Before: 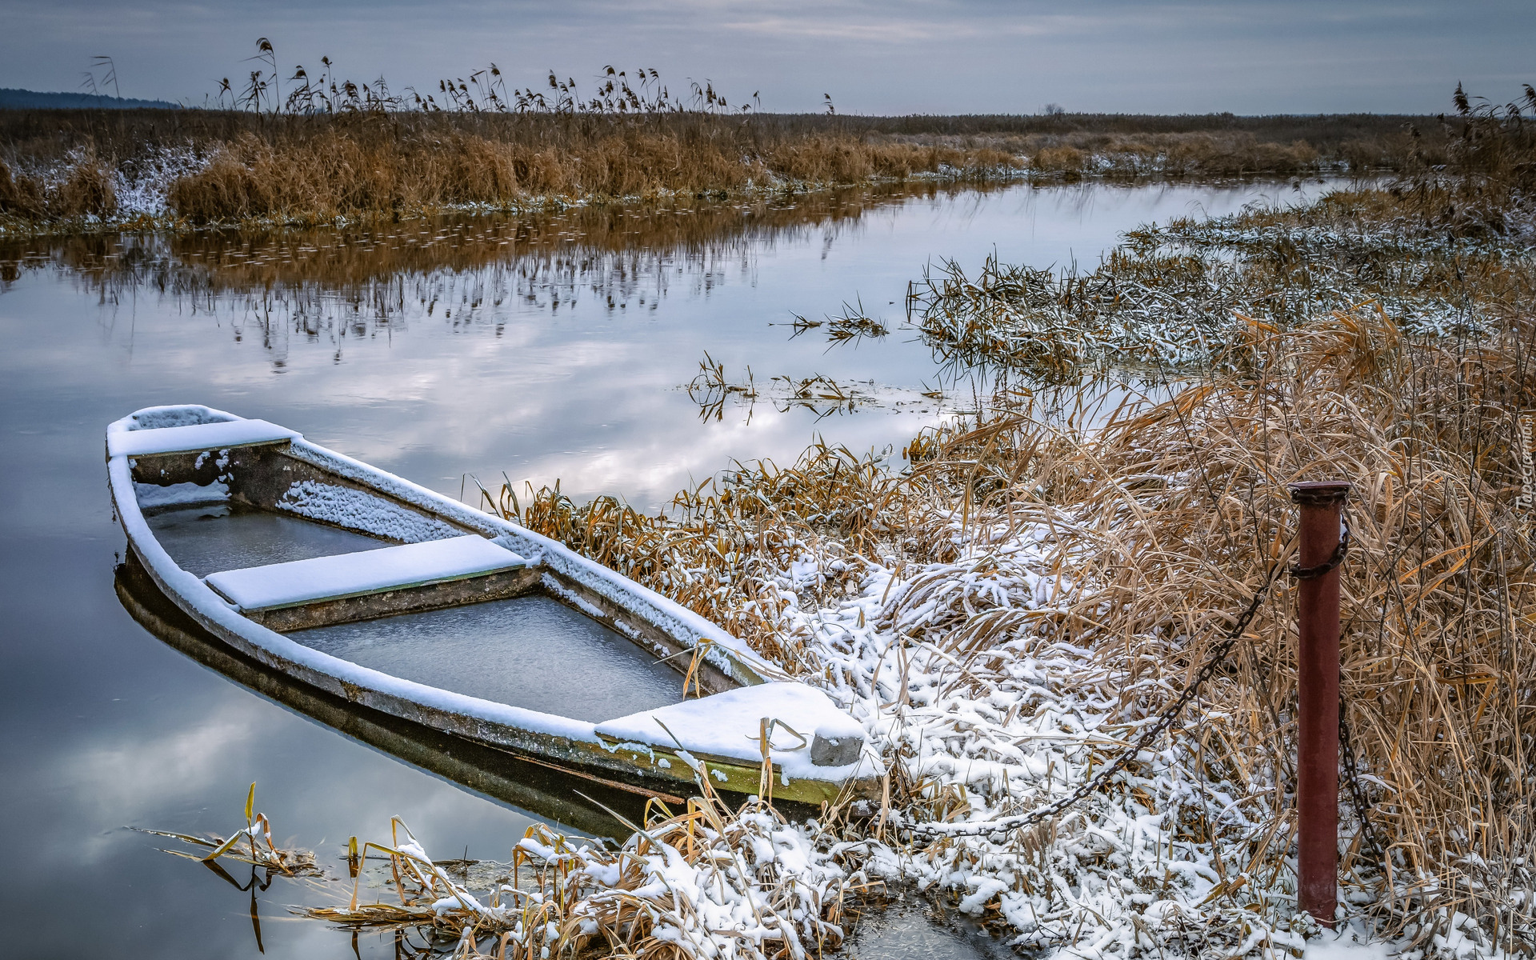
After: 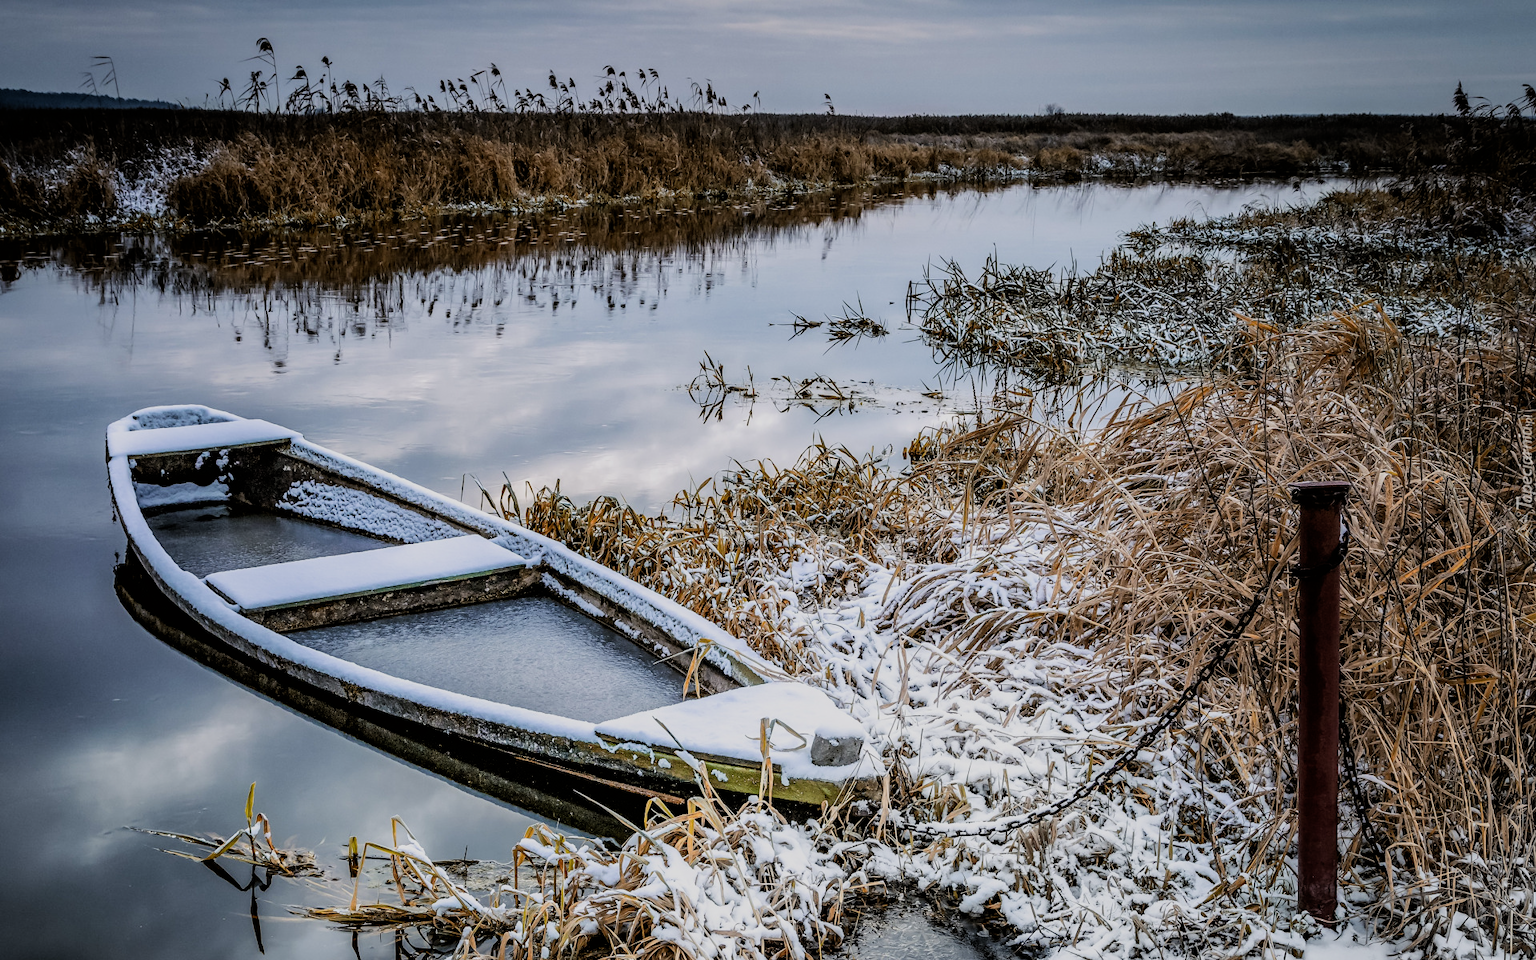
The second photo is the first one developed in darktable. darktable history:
filmic rgb: black relative exposure -5.01 EV, white relative exposure 3.97 EV, hardness 2.87, contrast 1.3, highlights saturation mix -29.91%
exposure: black level correction 0.001, exposure -0.201 EV, compensate exposure bias true, compensate highlight preservation false
